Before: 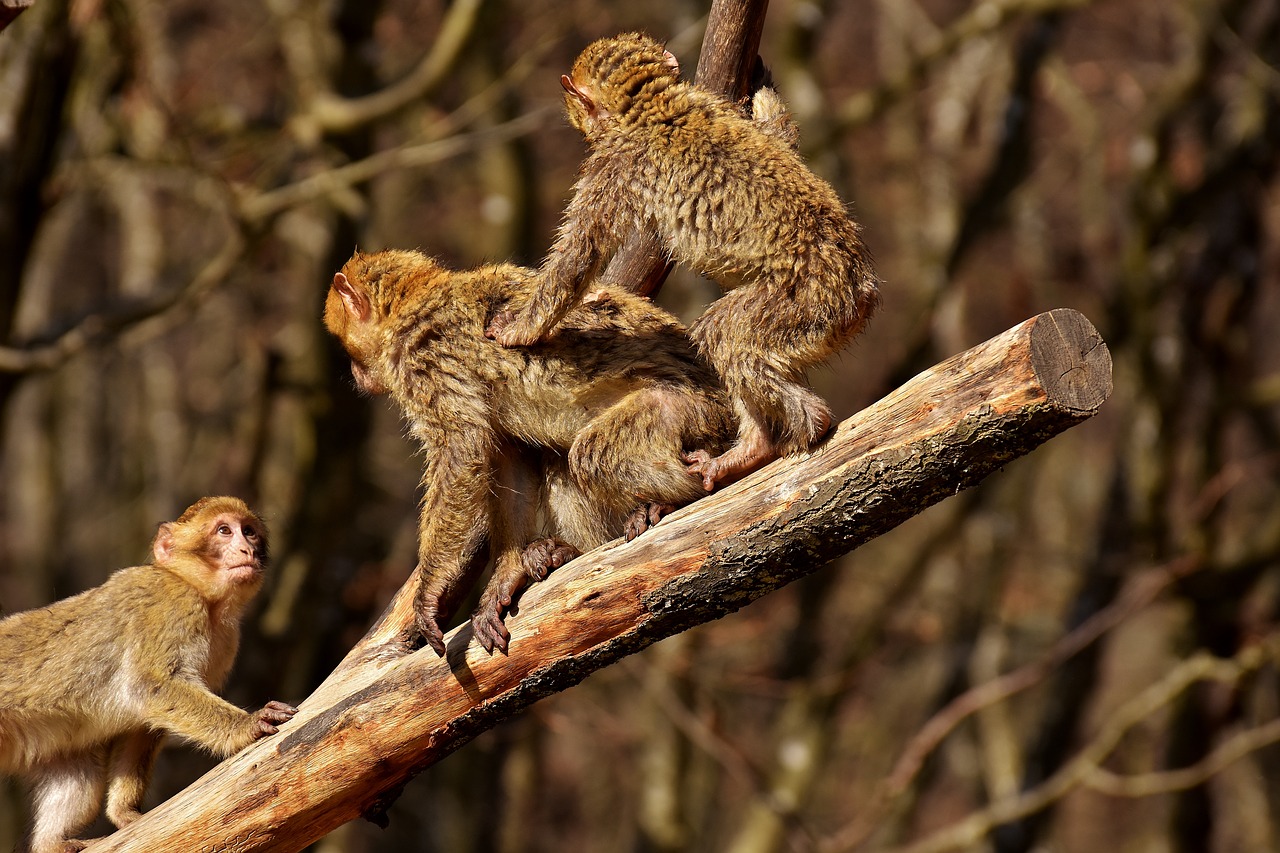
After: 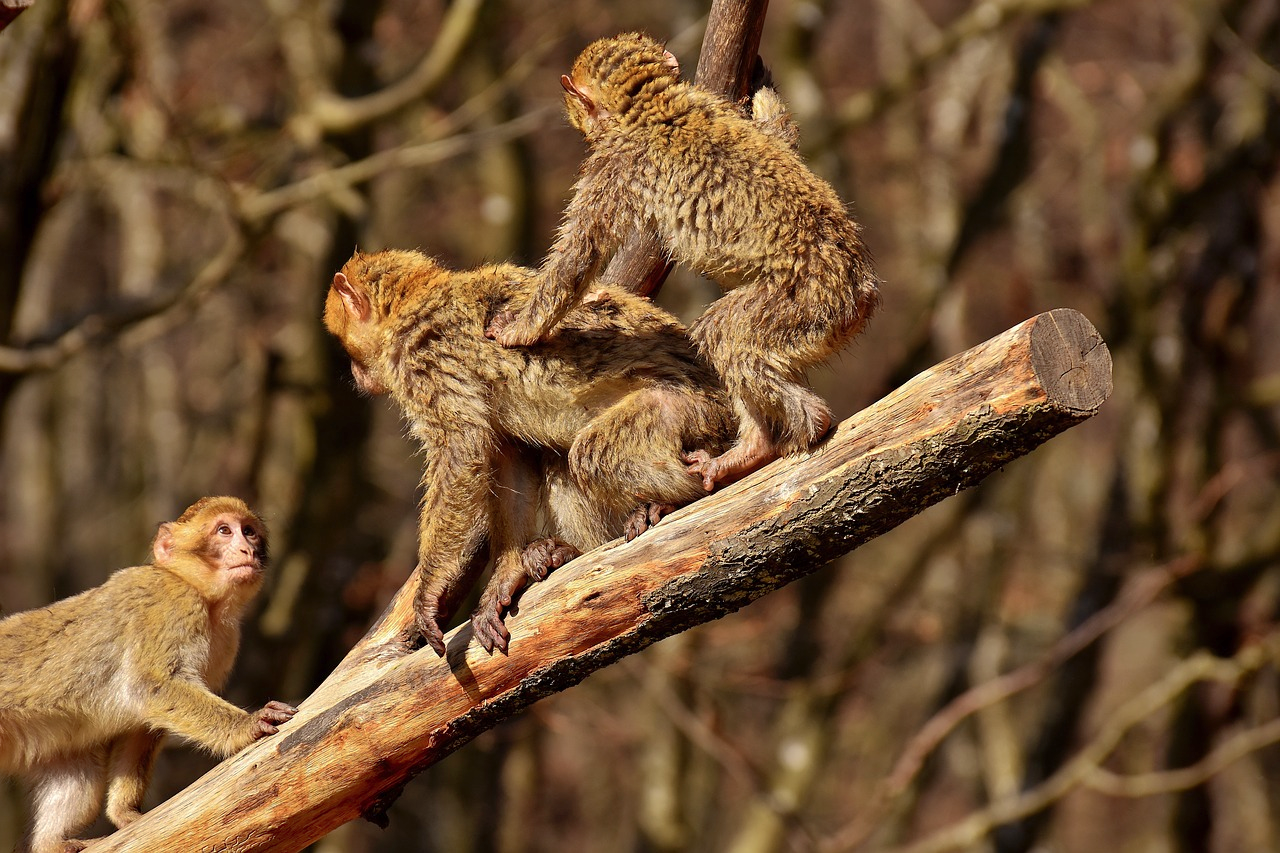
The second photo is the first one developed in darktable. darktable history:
contrast brightness saturation: contrast 0.15, brightness 0.047
shadows and highlights: on, module defaults
